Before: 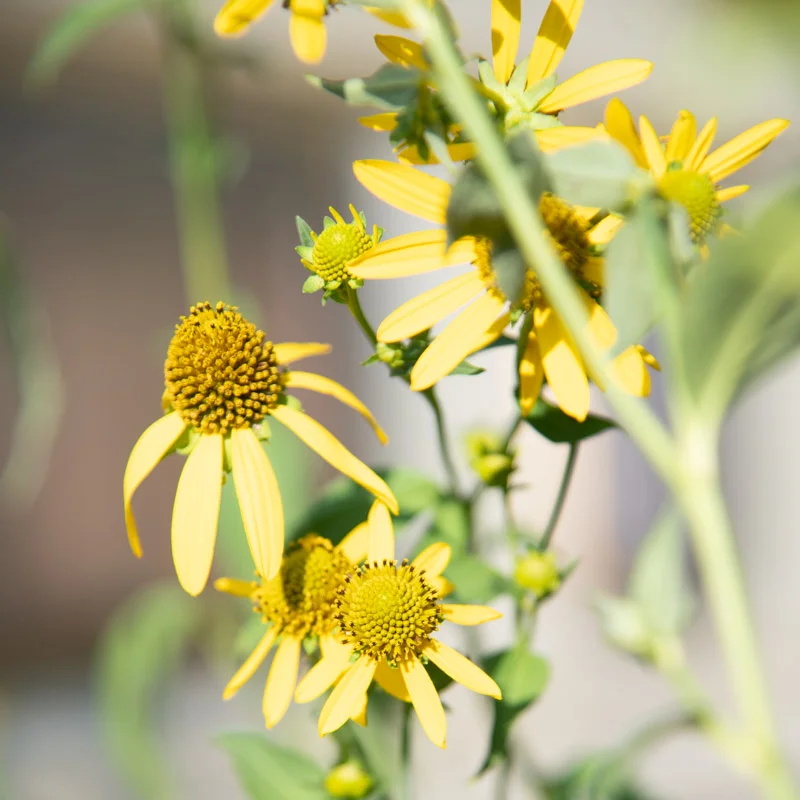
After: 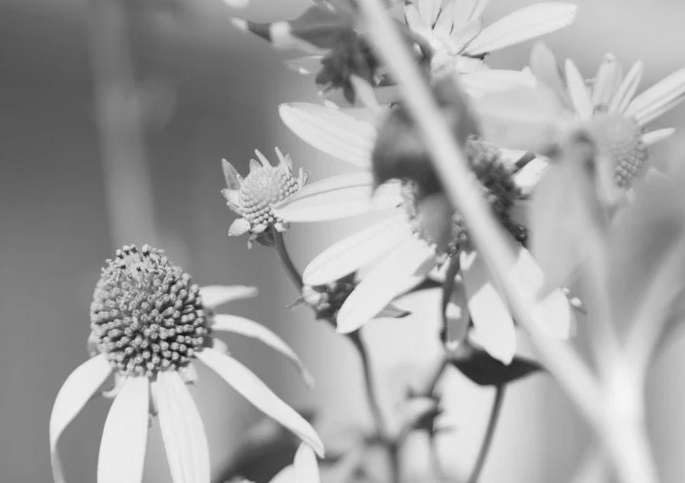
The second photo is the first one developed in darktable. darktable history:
crop and rotate: left 9.345%, top 7.22%, right 4.982%, bottom 32.331%
monochrome: a 16.06, b 15.48, size 1
